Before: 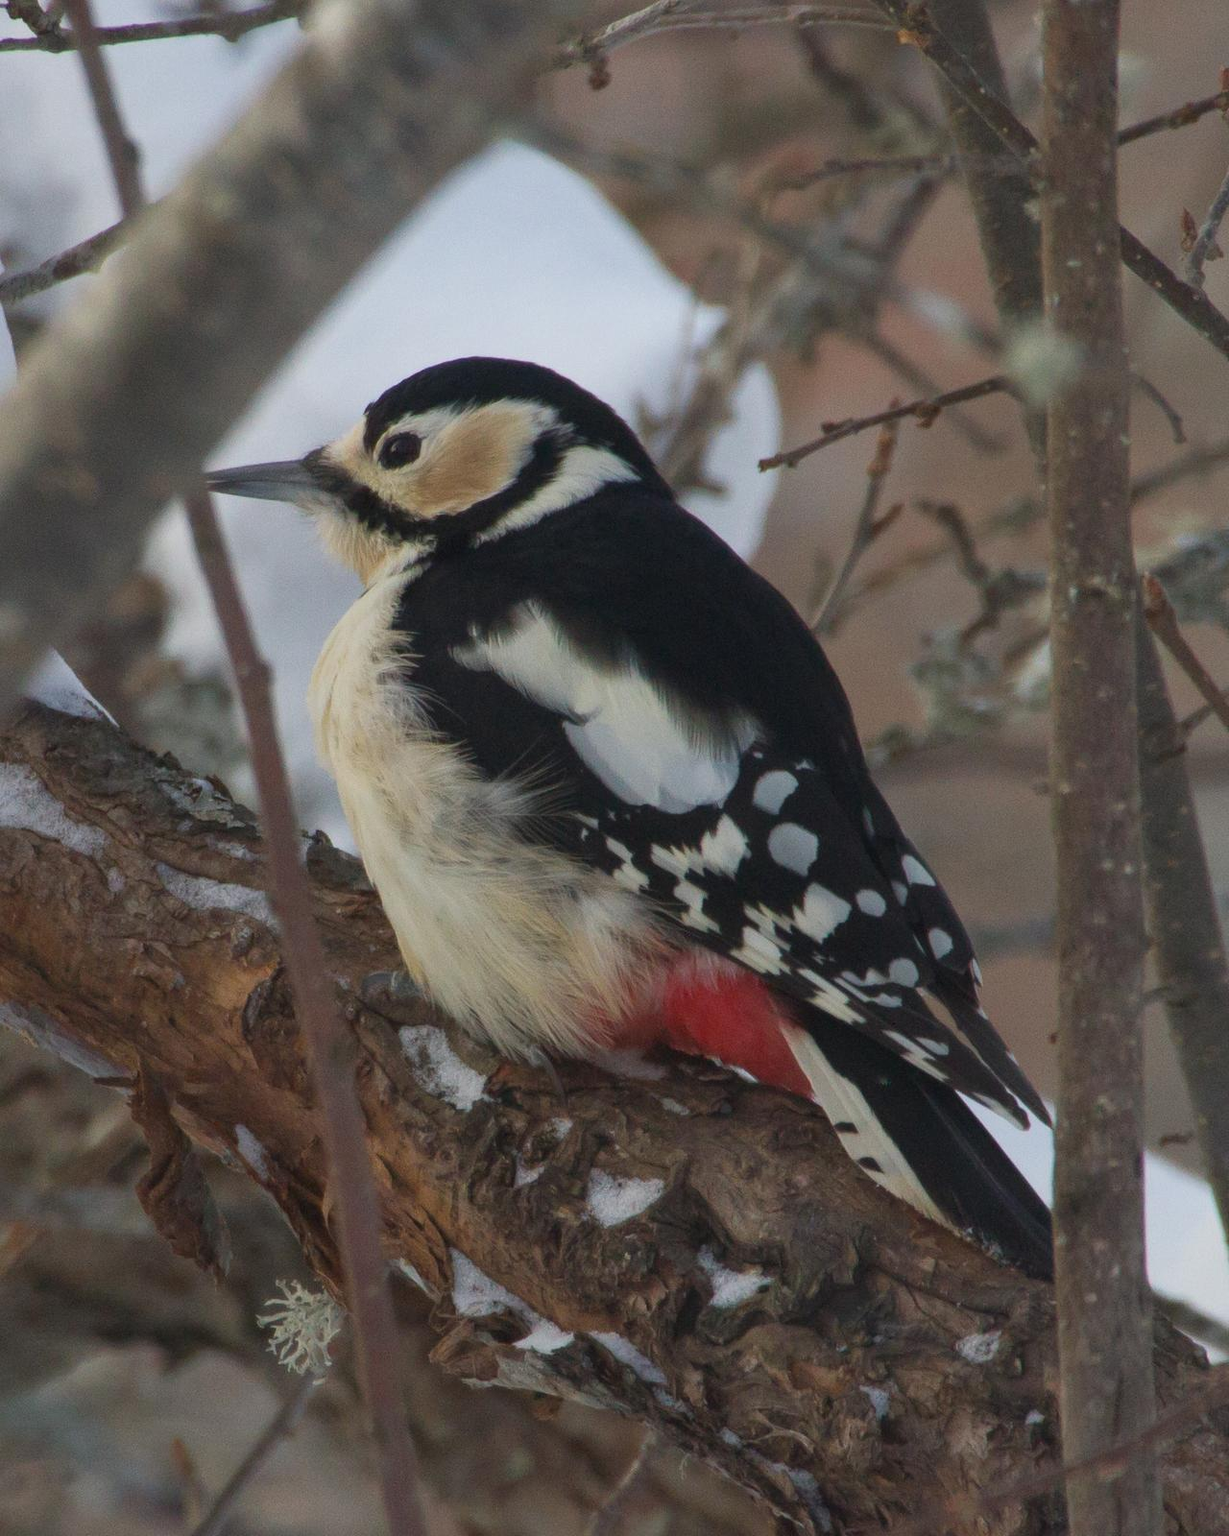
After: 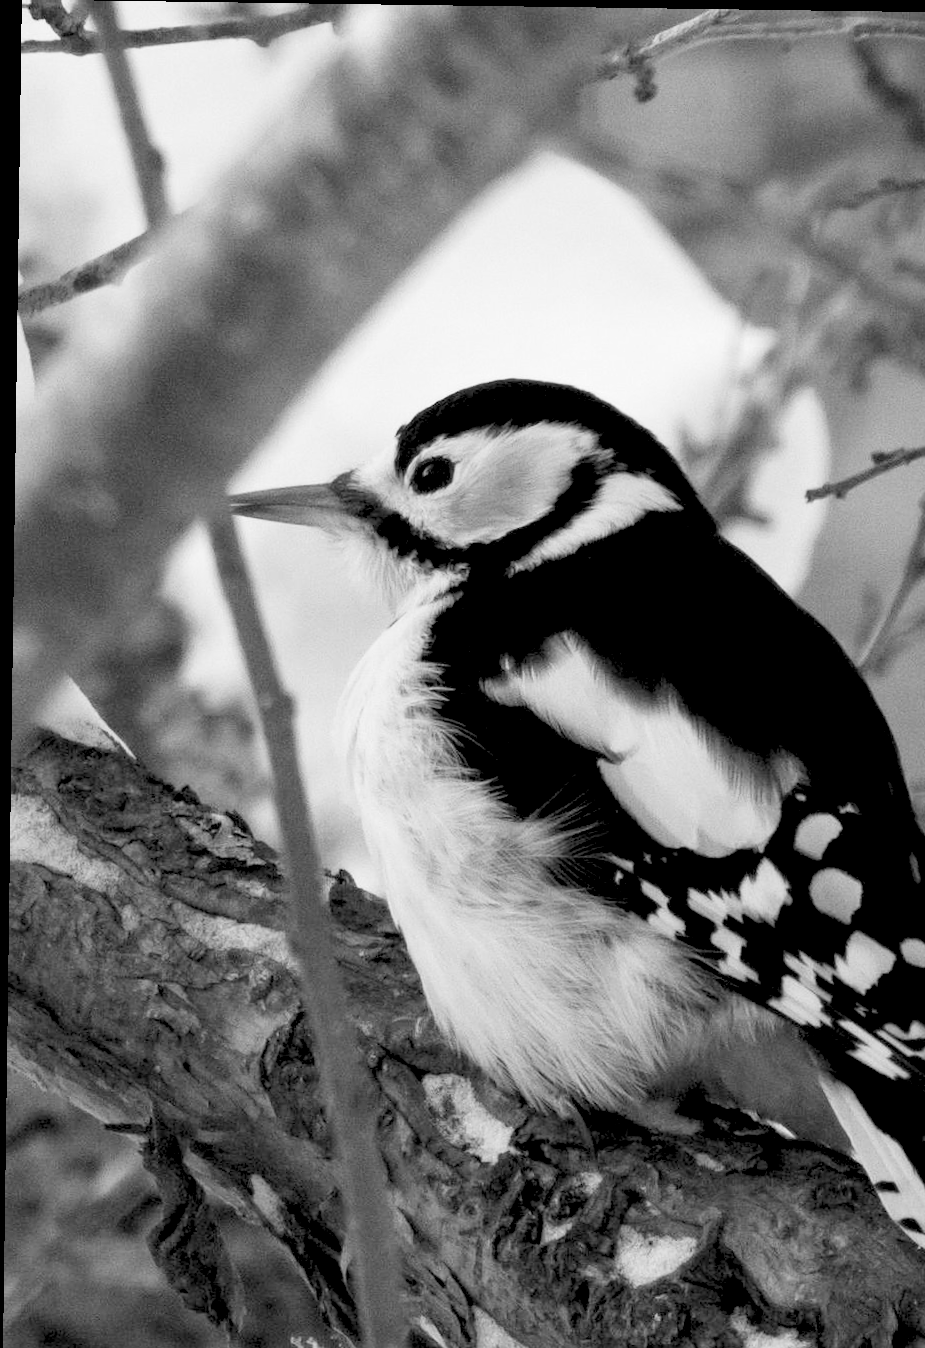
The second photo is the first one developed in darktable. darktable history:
rgb levels: levels [[0.029, 0.461, 0.922], [0, 0.5, 1], [0, 0.5, 1]]
monochrome: a 32, b 64, size 2.3
crop: right 28.885%, bottom 16.626%
rotate and perspective: rotation 0.8°, automatic cropping off
contrast brightness saturation: contrast 0.2, brightness 0.16, saturation 0.22
exposure: black level correction 0.001, exposure 0.5 EV, compensate exposure bias true, compensate highlight preservation false
